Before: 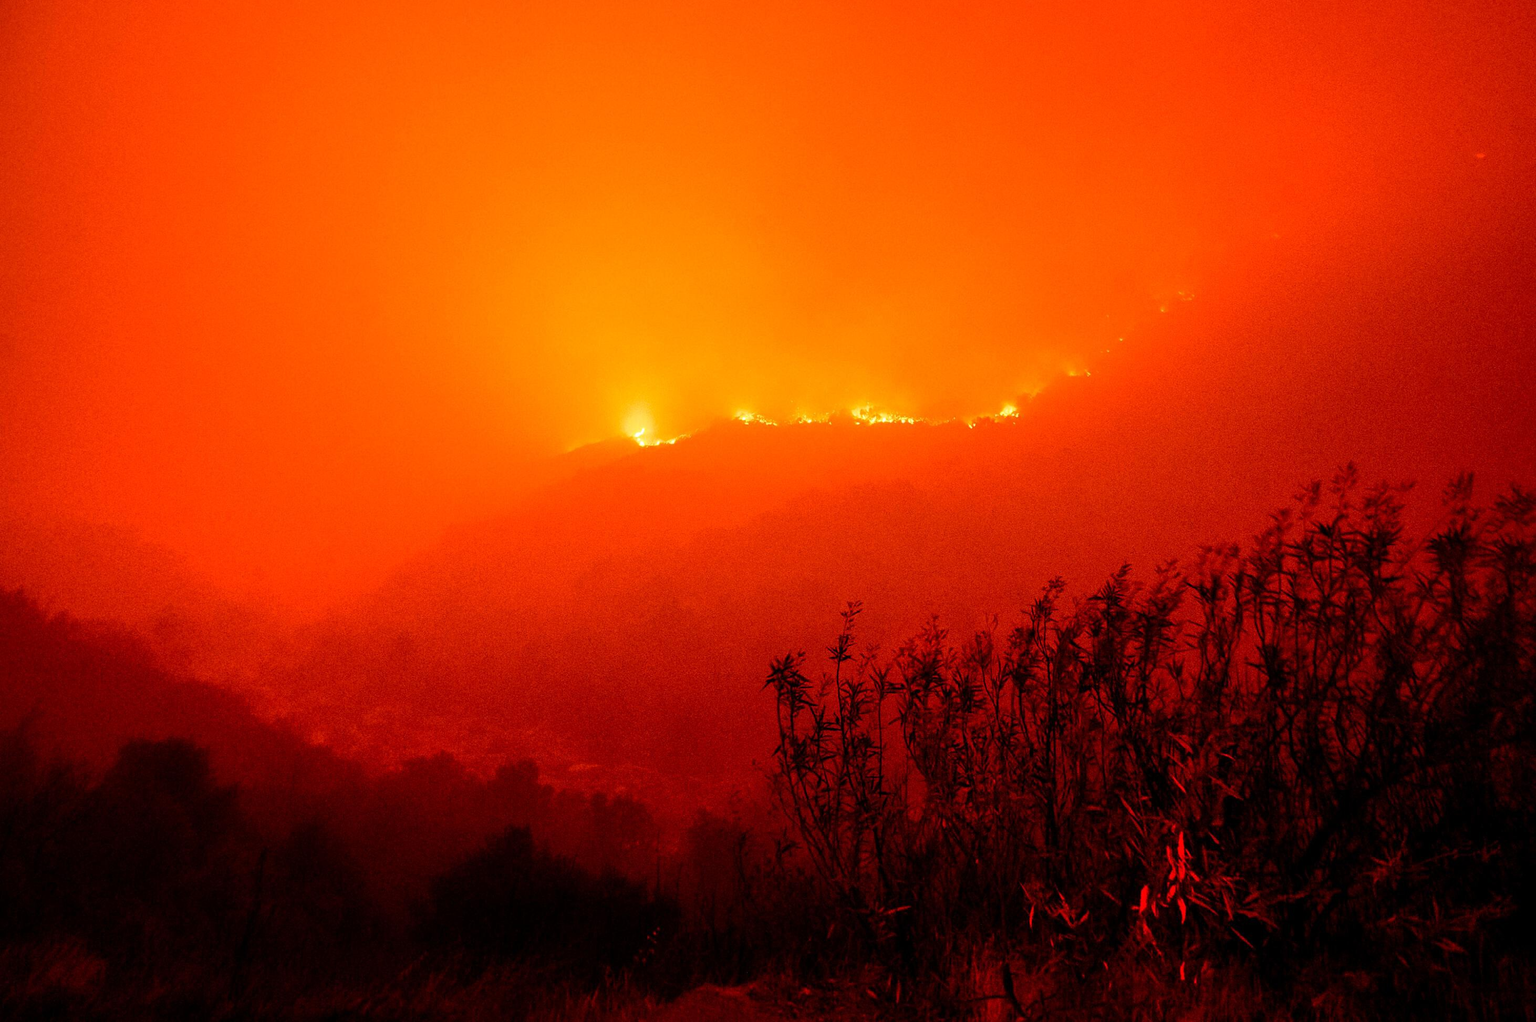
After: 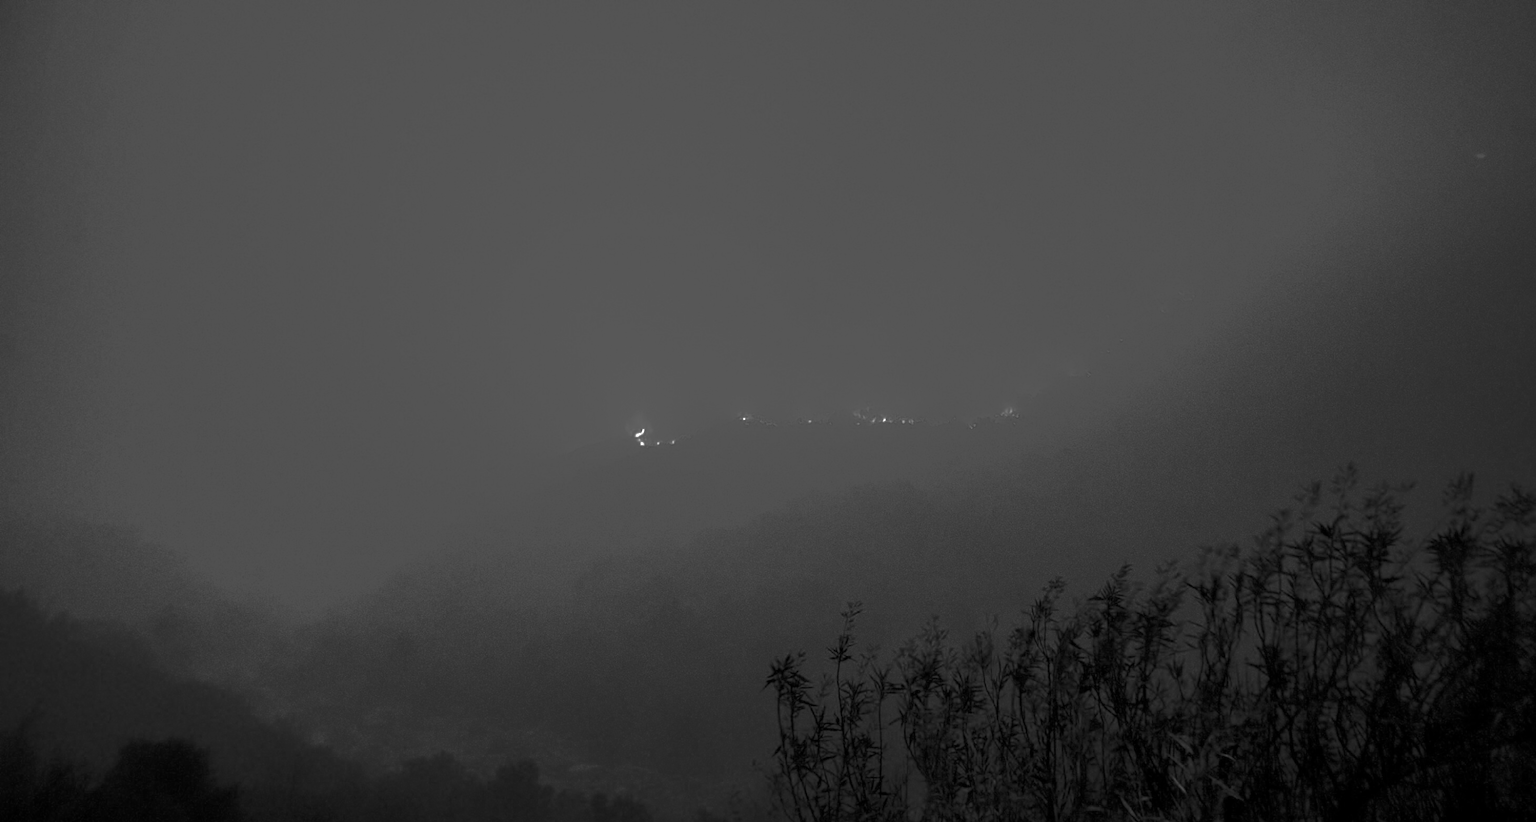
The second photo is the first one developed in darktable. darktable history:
color balance rgb: global offset › chroma 0.069%, global offset › hue 253.31°, perceptual saturation grading › global saturation 24.722%, perceptual saturation grading › highlights -50.891%, perceptual saturation grading › mid-tones 19.645%, perceptual saturation grading › shadows 60.527%, global vibrance 50.056%
color zones: curves: ch0 [(0.287, 0.048) (0.493, 0.484) (0.737, 0.816)]; ch1 [(0, 0) (0.143, 0) (0.286, 0) (0.429, 0) (0.571, 0) (0.714, 0) (0.857, 0)]
crop: bottom 19.534%
exposure: black level correction 0, exposure 0.7 EV, compensate highlight preservation false
